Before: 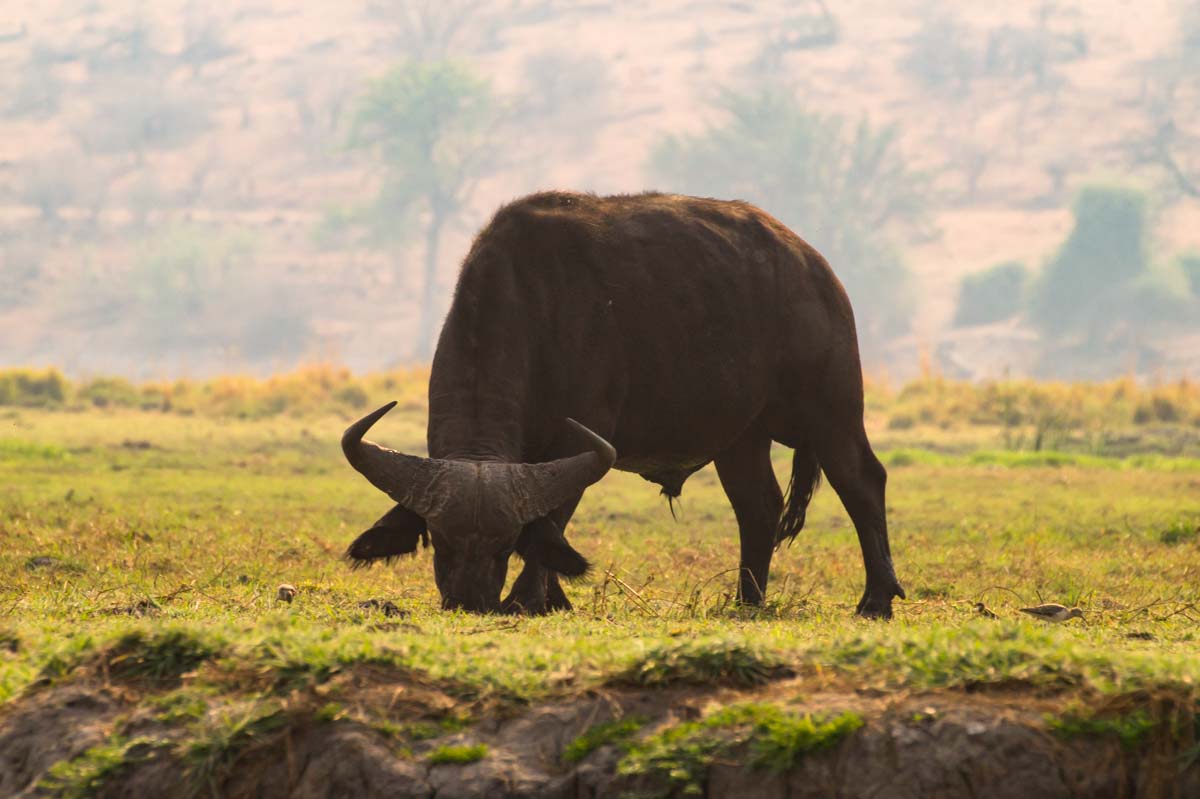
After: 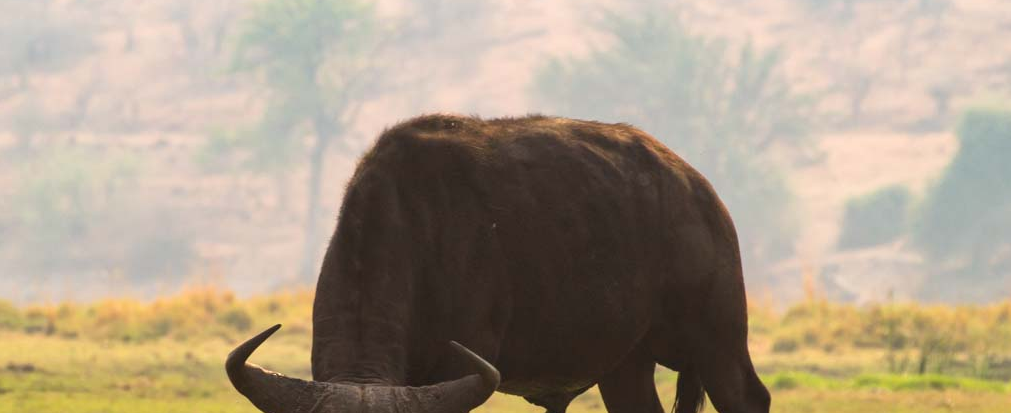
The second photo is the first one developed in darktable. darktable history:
crop and rotate: left 9.667%, top 9.727%, right 6.043%, bottom 38.545%
